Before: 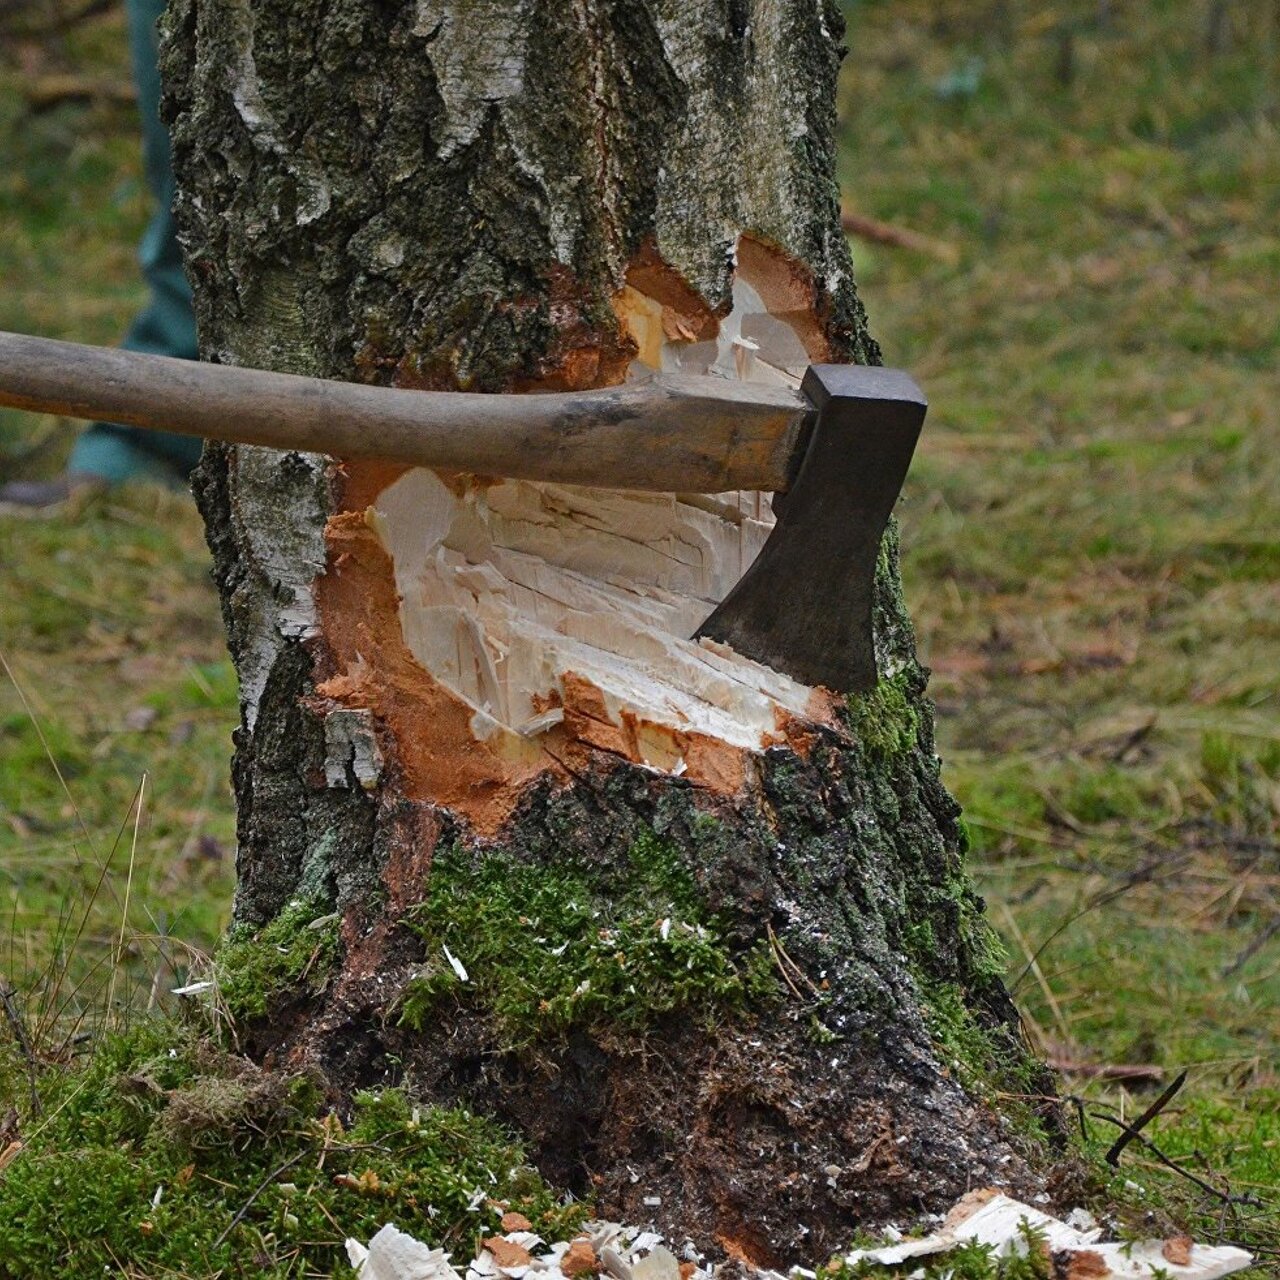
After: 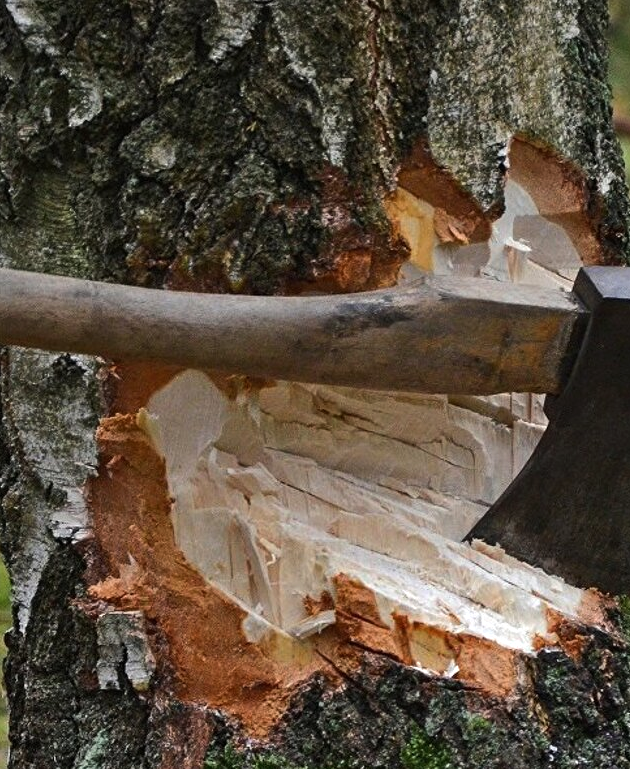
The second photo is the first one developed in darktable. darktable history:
crop: left 17.835%, top 7.675%, right 32.881%, bottom 32.213%
tone equalizer: -8 EV -0.417 EV, -7 EV -0.389 EV, -6 EV -0.333 EV, -5 EV -0.222 EV, -3 EV 0.222 EV, -2 EV 0.333 EV, -1 EV 0.389 EV, +0 EV 0.417 EV, edges refinement/feathering 500, mask exposure compensation -1.57 EV, preserve details no
